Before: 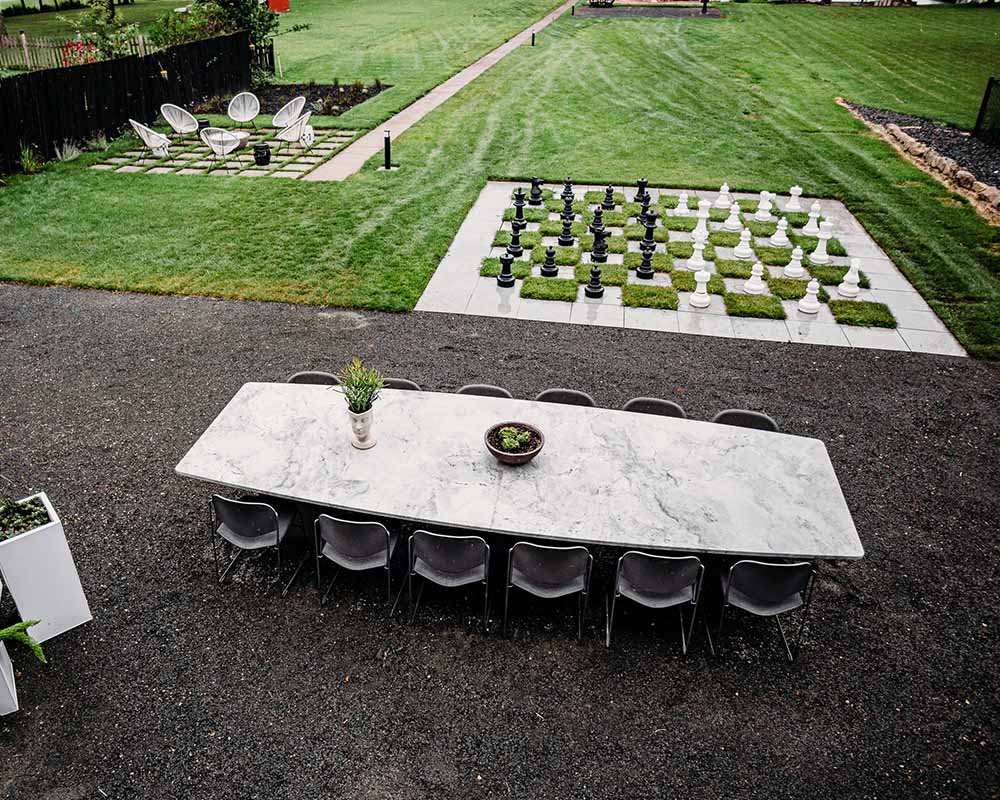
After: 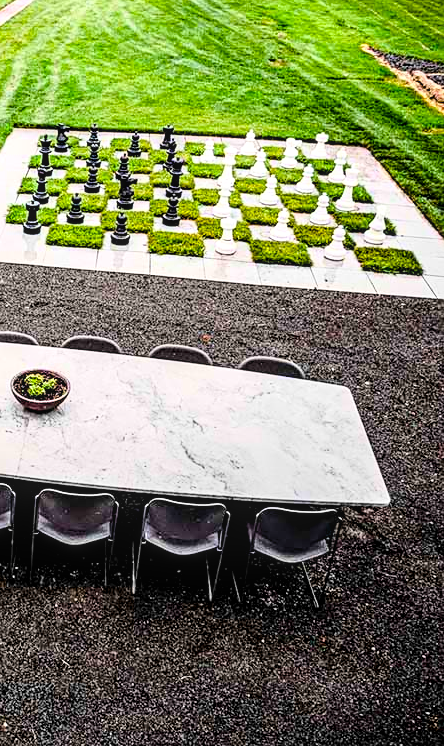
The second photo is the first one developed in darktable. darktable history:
sharpen: amount 0.202
color zones: curves: ch1 [(0, 0.525) (0.143, 0.556) (0.286, 0.52) (0.429, 0.5) (0.571, 0.5) (0.714, 0.5) (0.857, 0.503) (1, 0.525)]
base curve: curves: ch0 [(0, 0) (0.028, 0.03) (0.121, 0.232) (0.46, 0.748) (0.859, 0.968) (1, 1)]
local contrast: highlights 62%, detail 143%, midtone range 0.429
crop: left 47.499%, top 6.632%, right 8.048%
tone equalizer: smoothing diameter 24.84%, edges refinement/feathering 11.09, preserve details guided filter
color balance rgb: global offset › luminance -0.384%, linear chroma grading › global chroma 15.208%, perceptual saturation grading › global saturation 29.369%, global vibrance 3.21%
